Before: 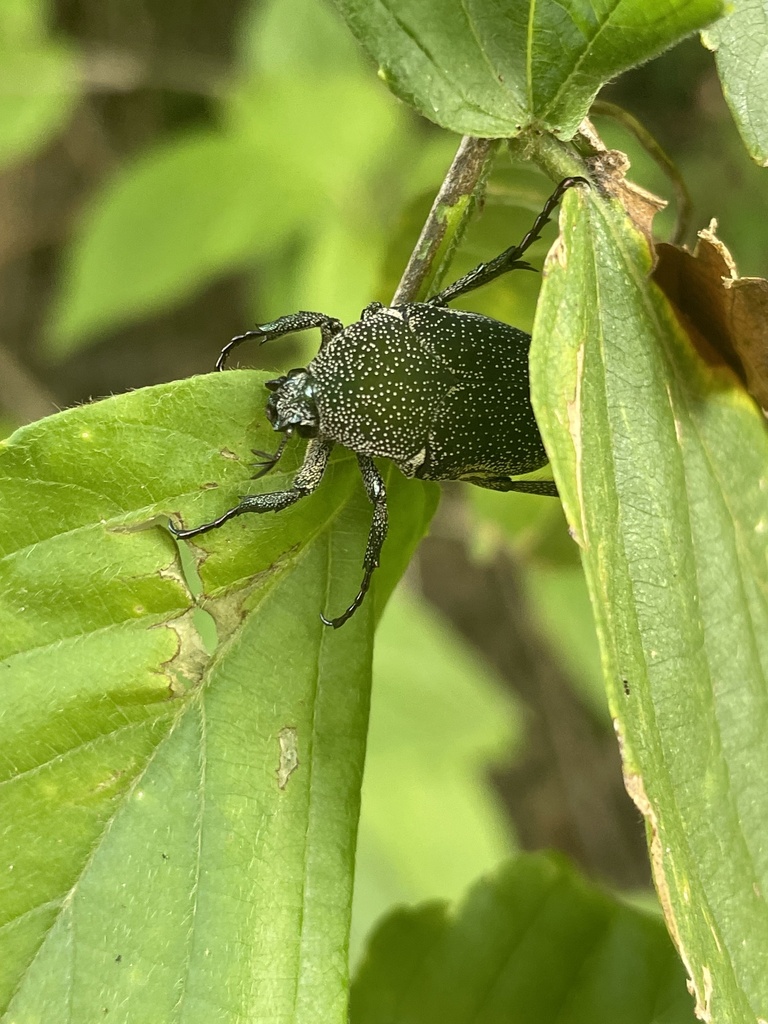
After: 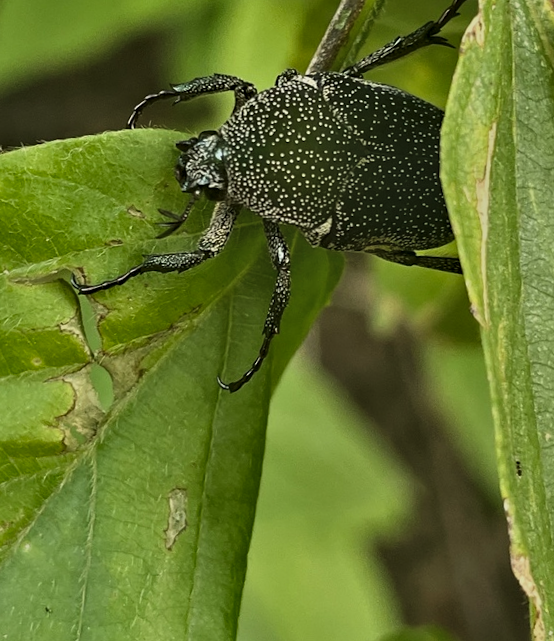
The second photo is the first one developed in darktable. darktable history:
crop and rotate: angle -3.37°, left 9.79%, top 20.73%, right 12.42%, bottom 11.82%
contrast equalizer: y [[0.601, 0.6, 0.598, 0.598, 0.6, 0.601], [0.5 ×6], [0.5 ×6], [0 ×6], [0 ×6]]
exposure: black level correction -0.016, exposure -1.018 EV, compensate highlight preservation false
